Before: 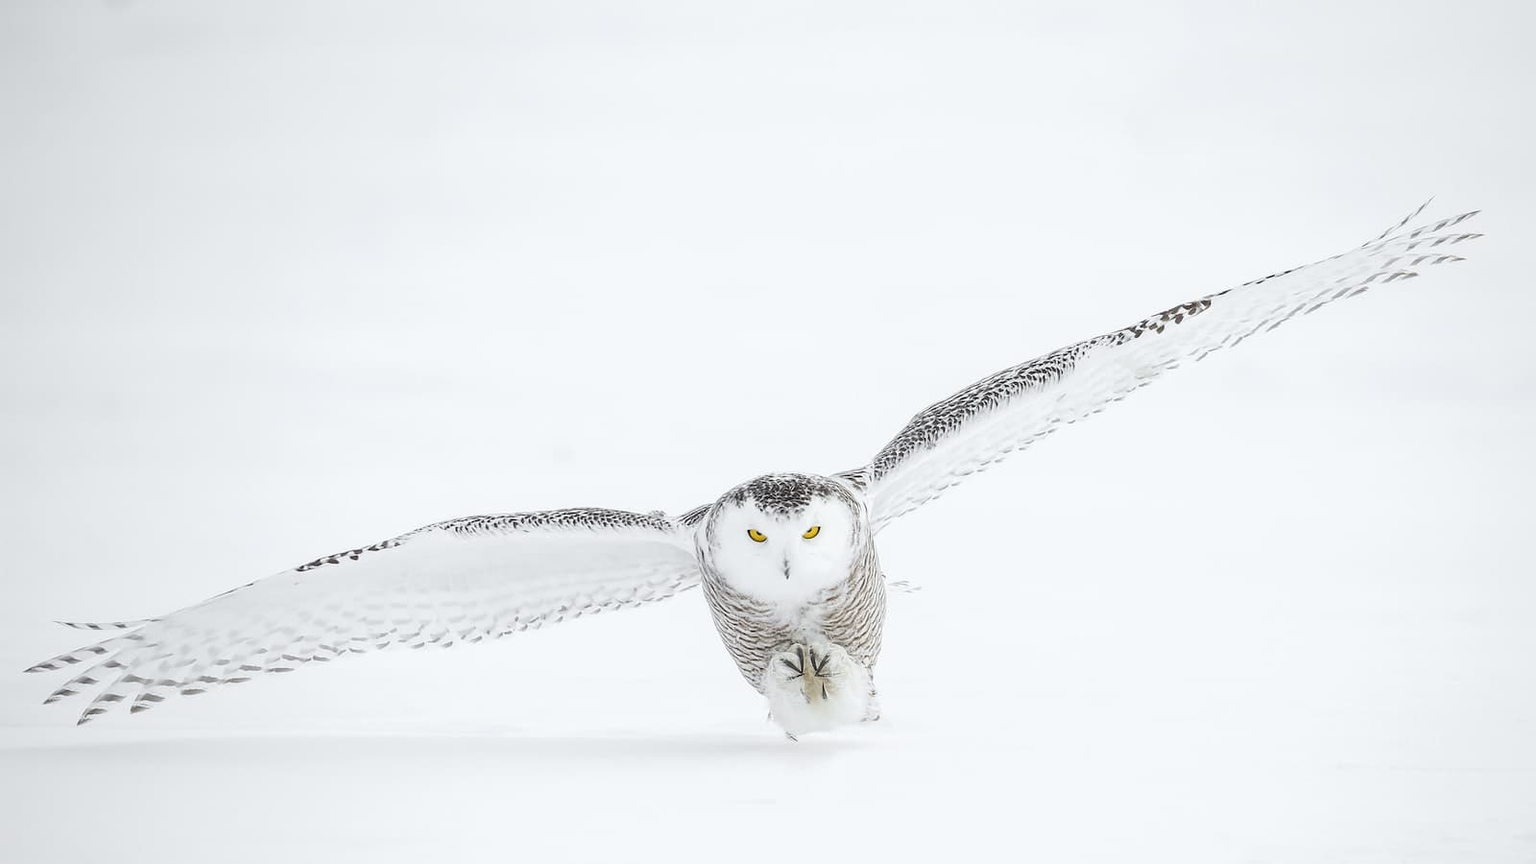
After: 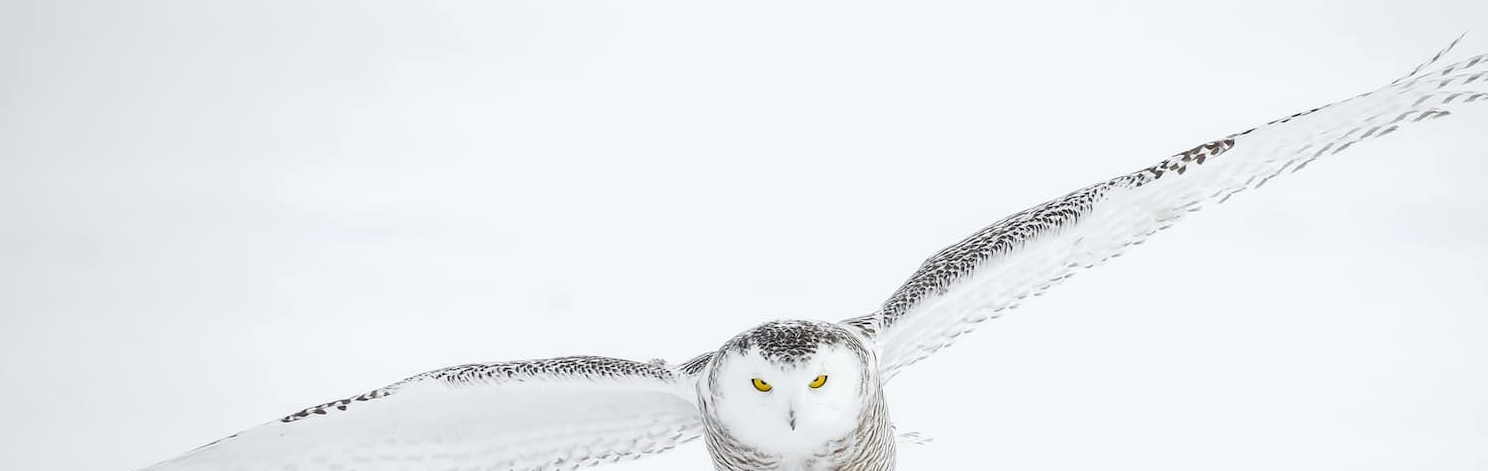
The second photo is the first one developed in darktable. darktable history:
crop: left 1.744%, top 19.225%, right 5.069%, bottom 28.357%
color balance rgb: perceptual saturation grading › global saturation 20%, perceptual saturation grading › highlights -25%, perceptual saturation grading › shadows 50%
base curve: curves: ch0 [(0, 0) (0.472, 0.455) (1, 1)], preserve colors none
